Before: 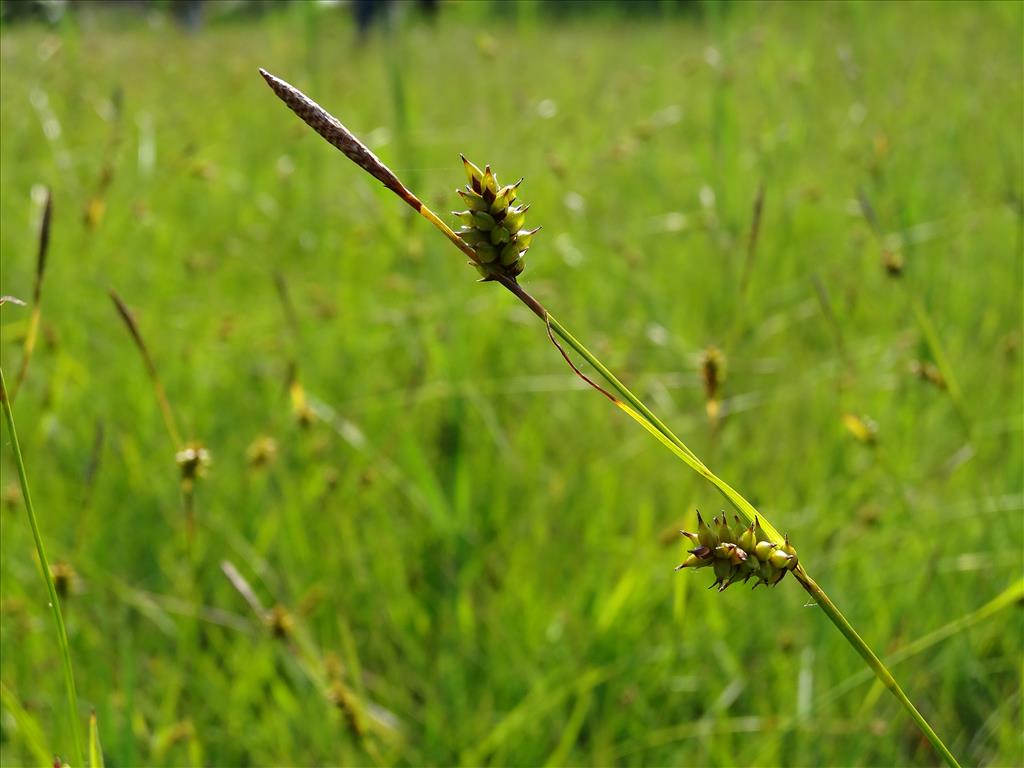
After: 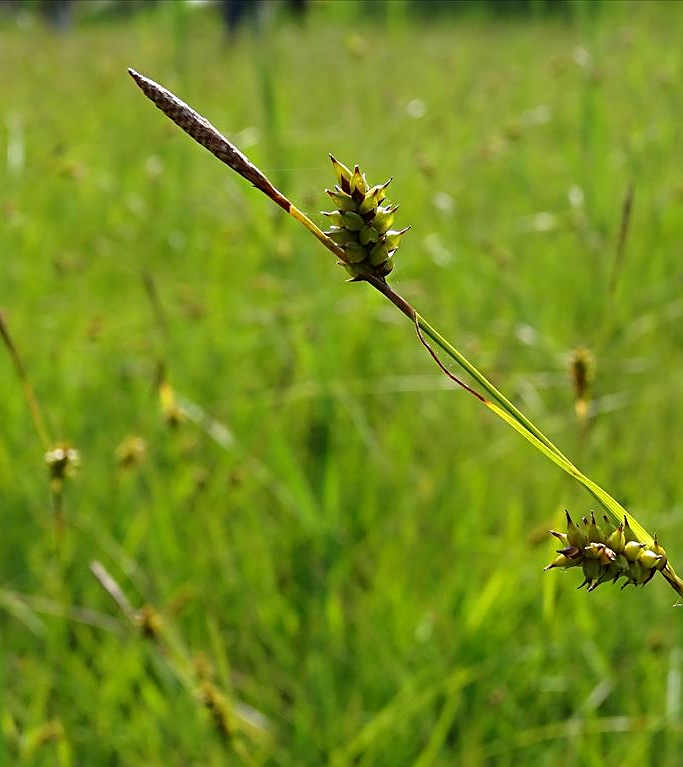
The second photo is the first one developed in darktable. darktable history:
crop and rotate: left 12.838%, right 20.451%
sharpen: on, module defaults
